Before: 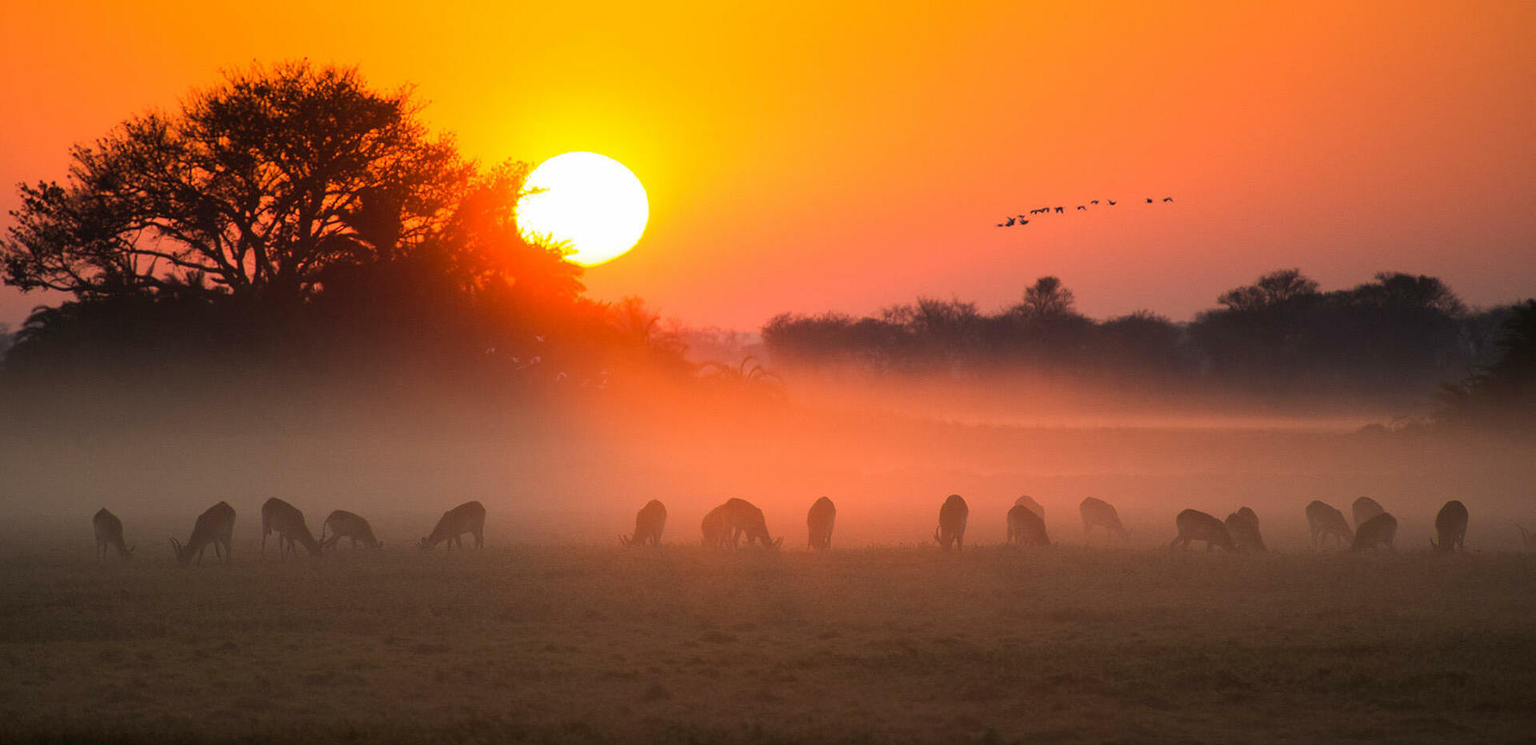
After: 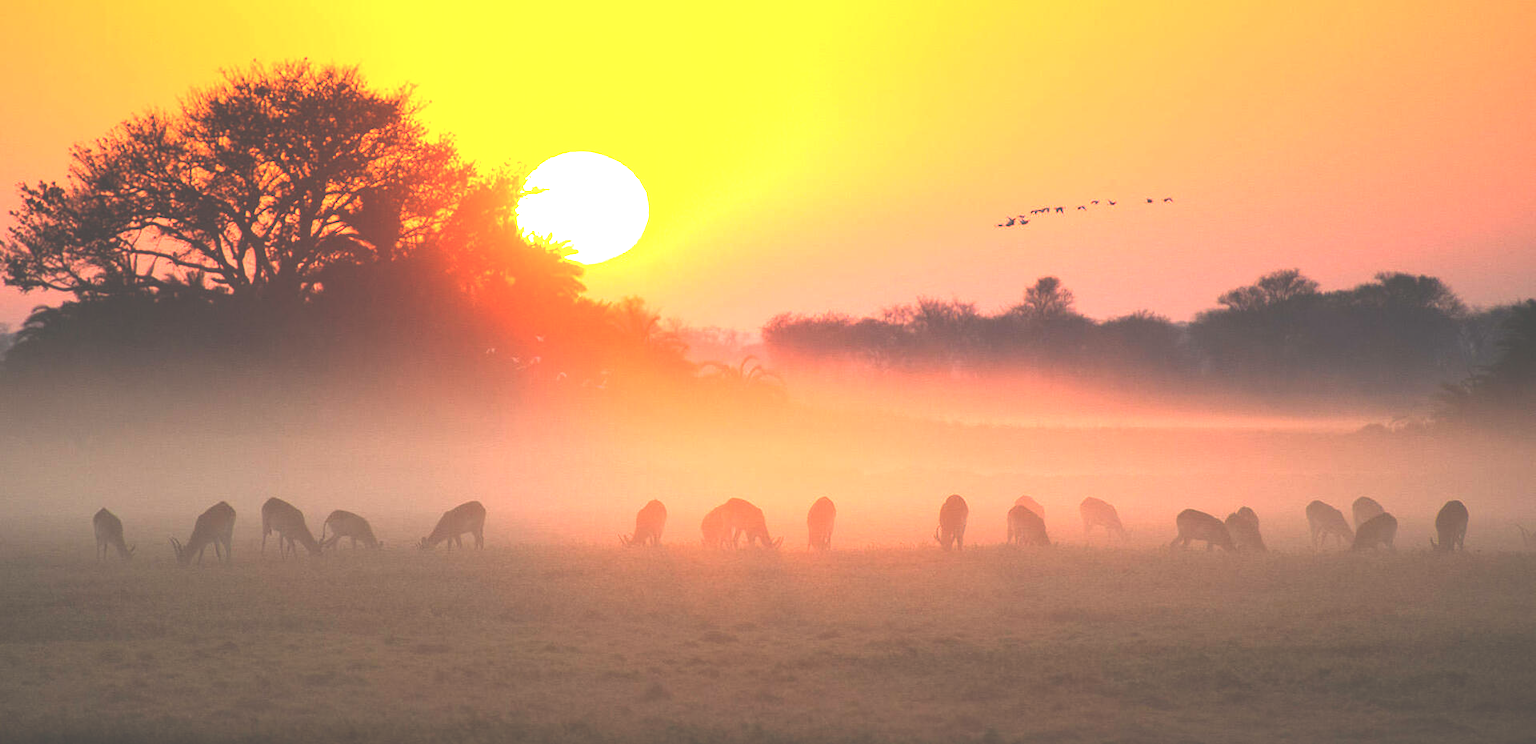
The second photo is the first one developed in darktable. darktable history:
exposure: black level correction -0.023, exposure 1.395 EV, compensate highlight preservation false
